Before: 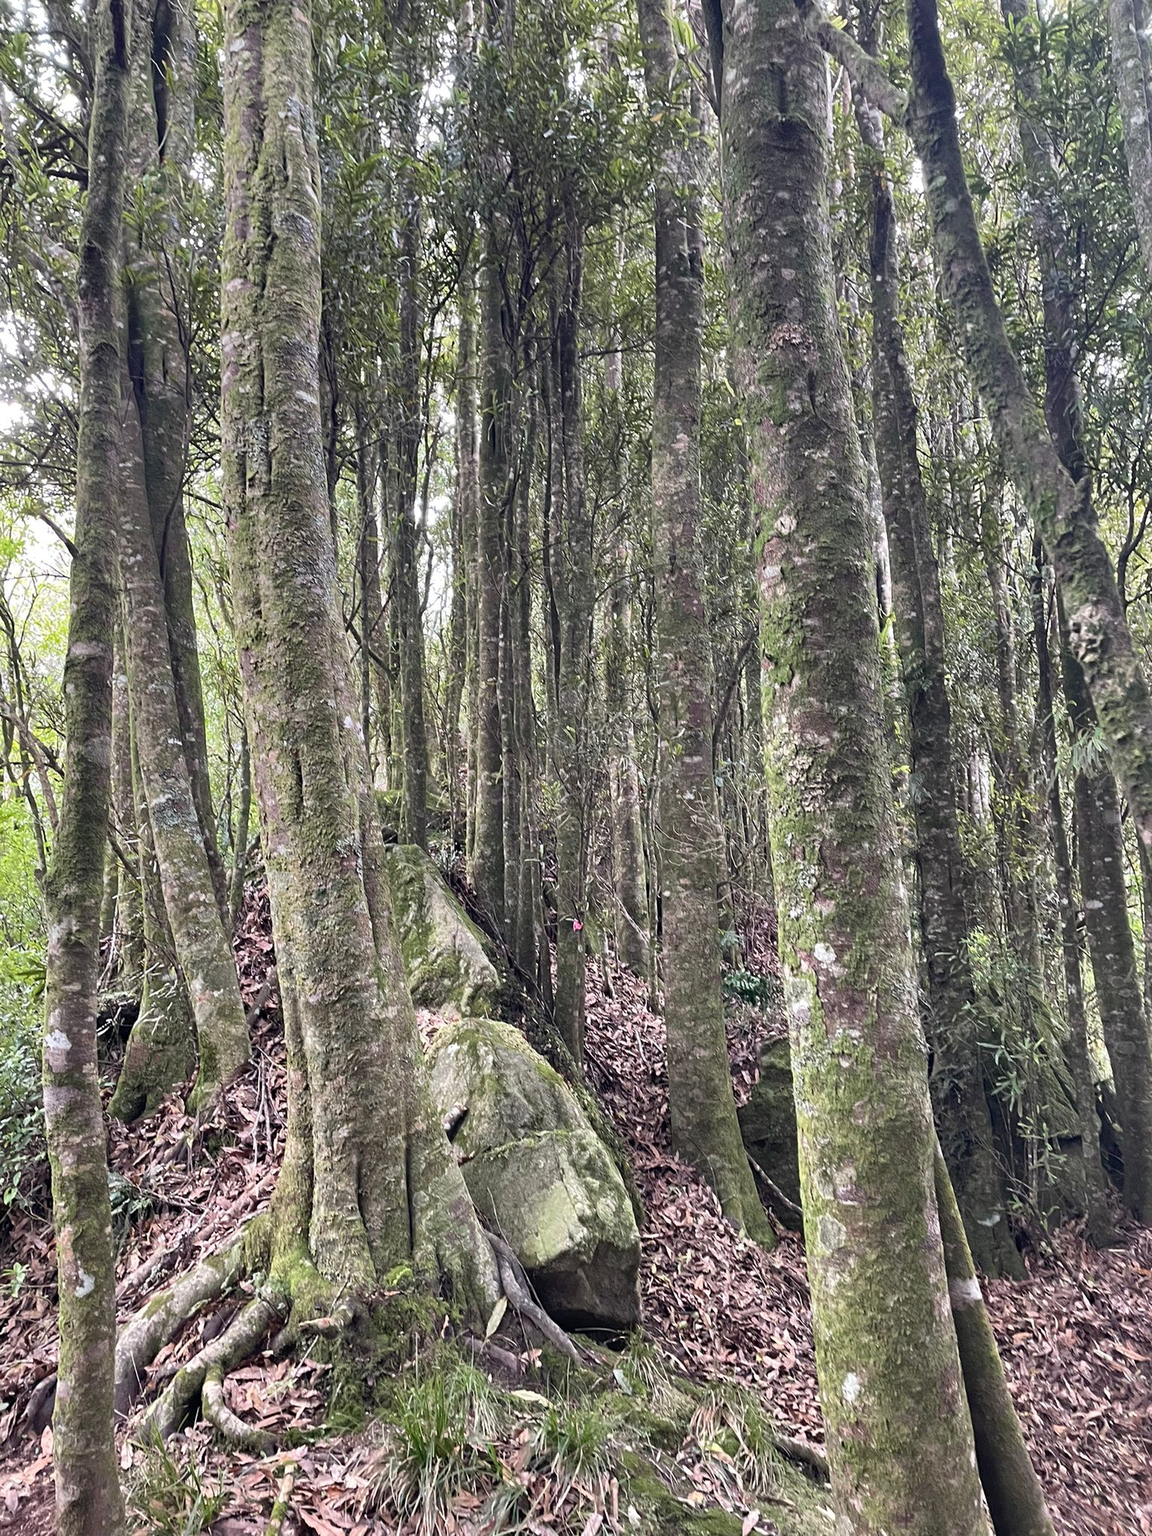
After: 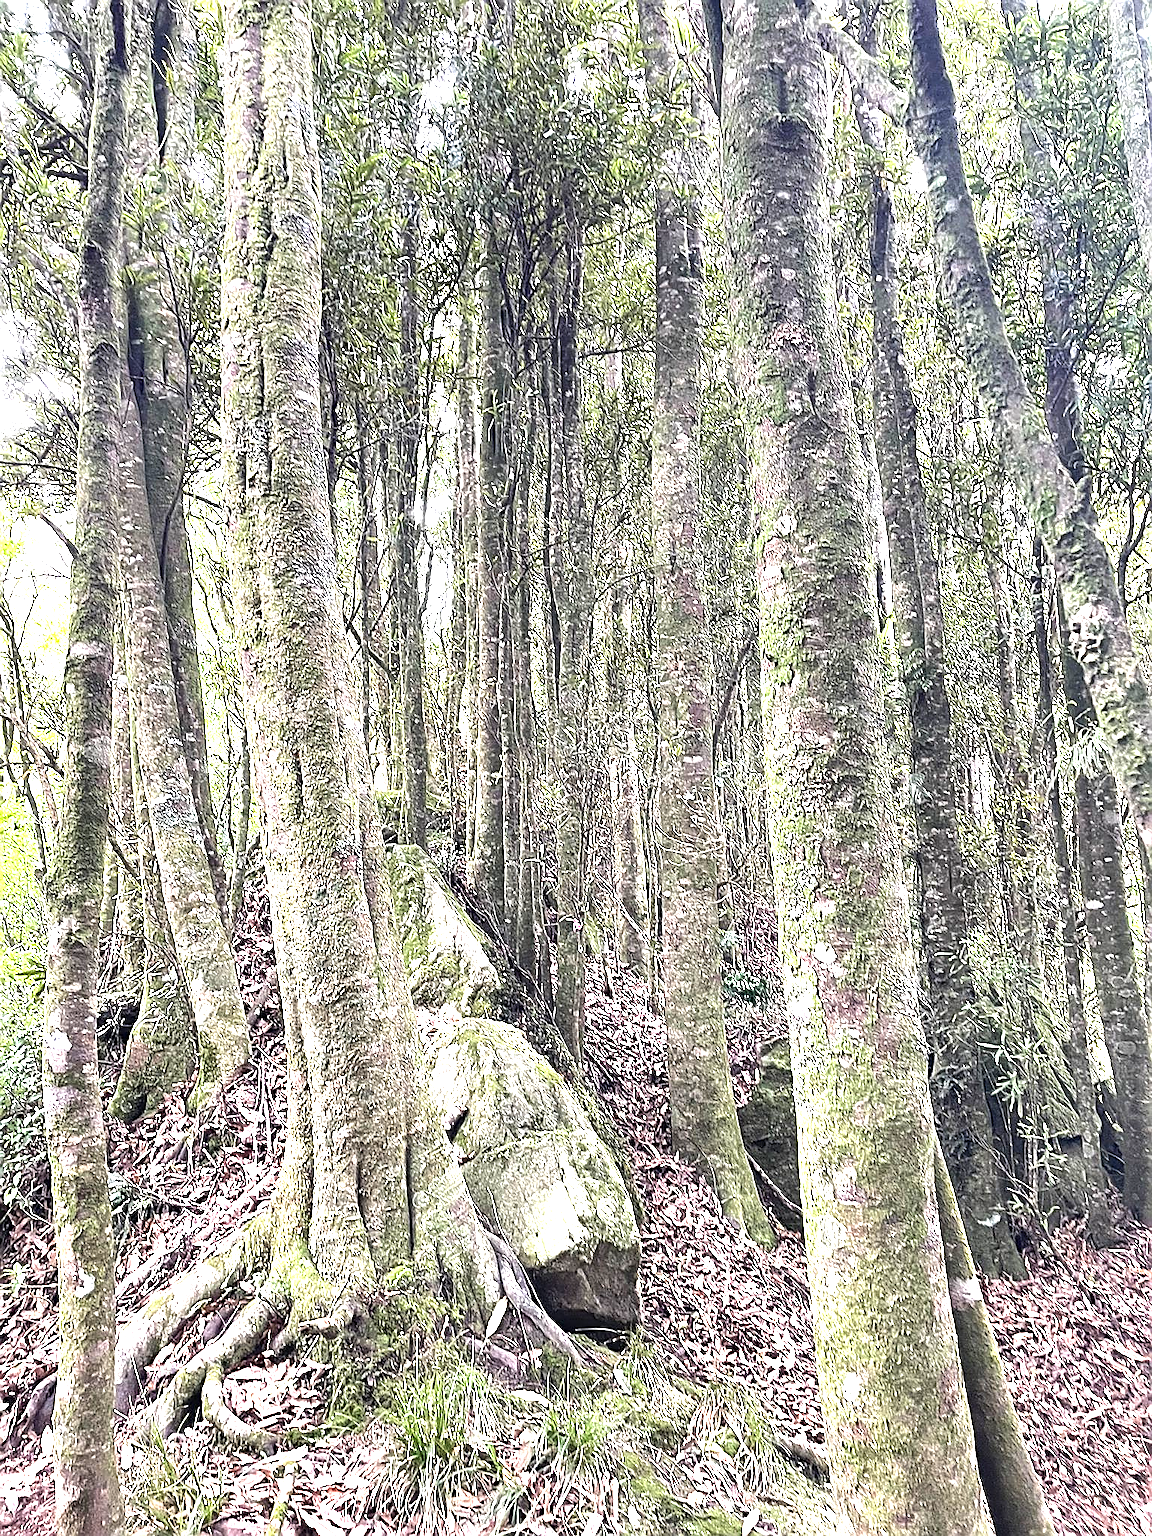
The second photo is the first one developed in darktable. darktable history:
tone equalizer: -8 EV -0.417 EV, -7 EV -0.389 EV, -6 EV -0.333 EV, -5 EV -0.222 EV, -3 EV 0.222 EV, -2 EV 0.333 EV, -1 EV 0.389 EV, +0 EV 0.417 EV, edges refinement/feathering 500, mask exposure compensation -1.57 EV, preserve details no
sharpen: radius 1.4, amount 1.25, threshold 0.7
exposure: black level correction 0, exposure 1.379 EV, compensate exposure bias true, compensate highlight preservation false
